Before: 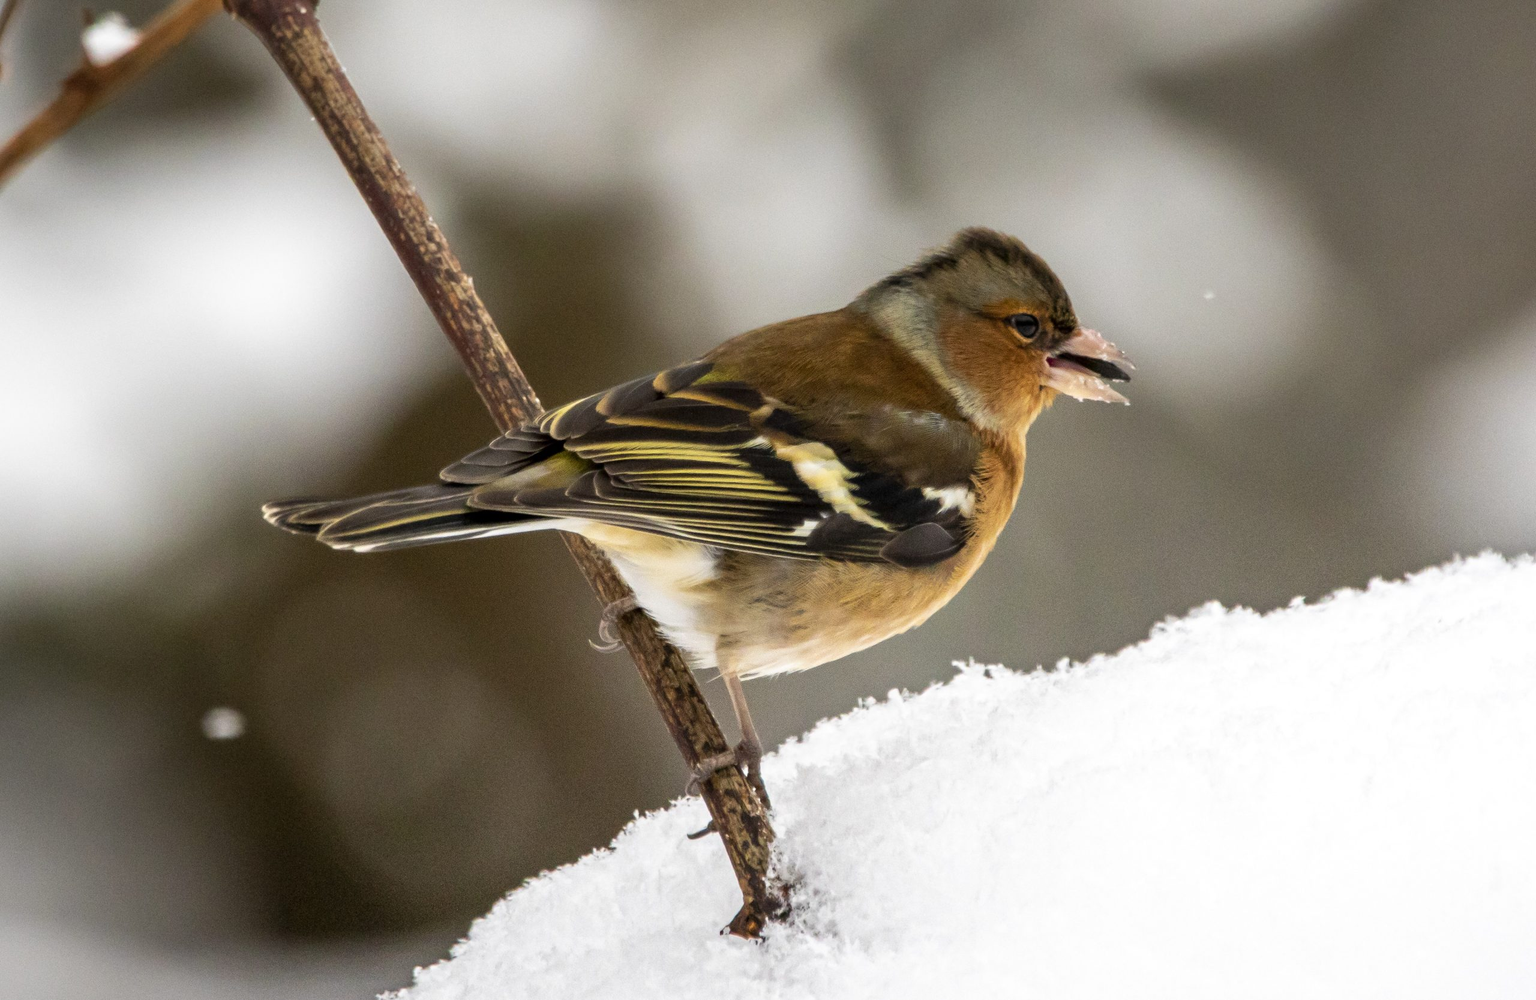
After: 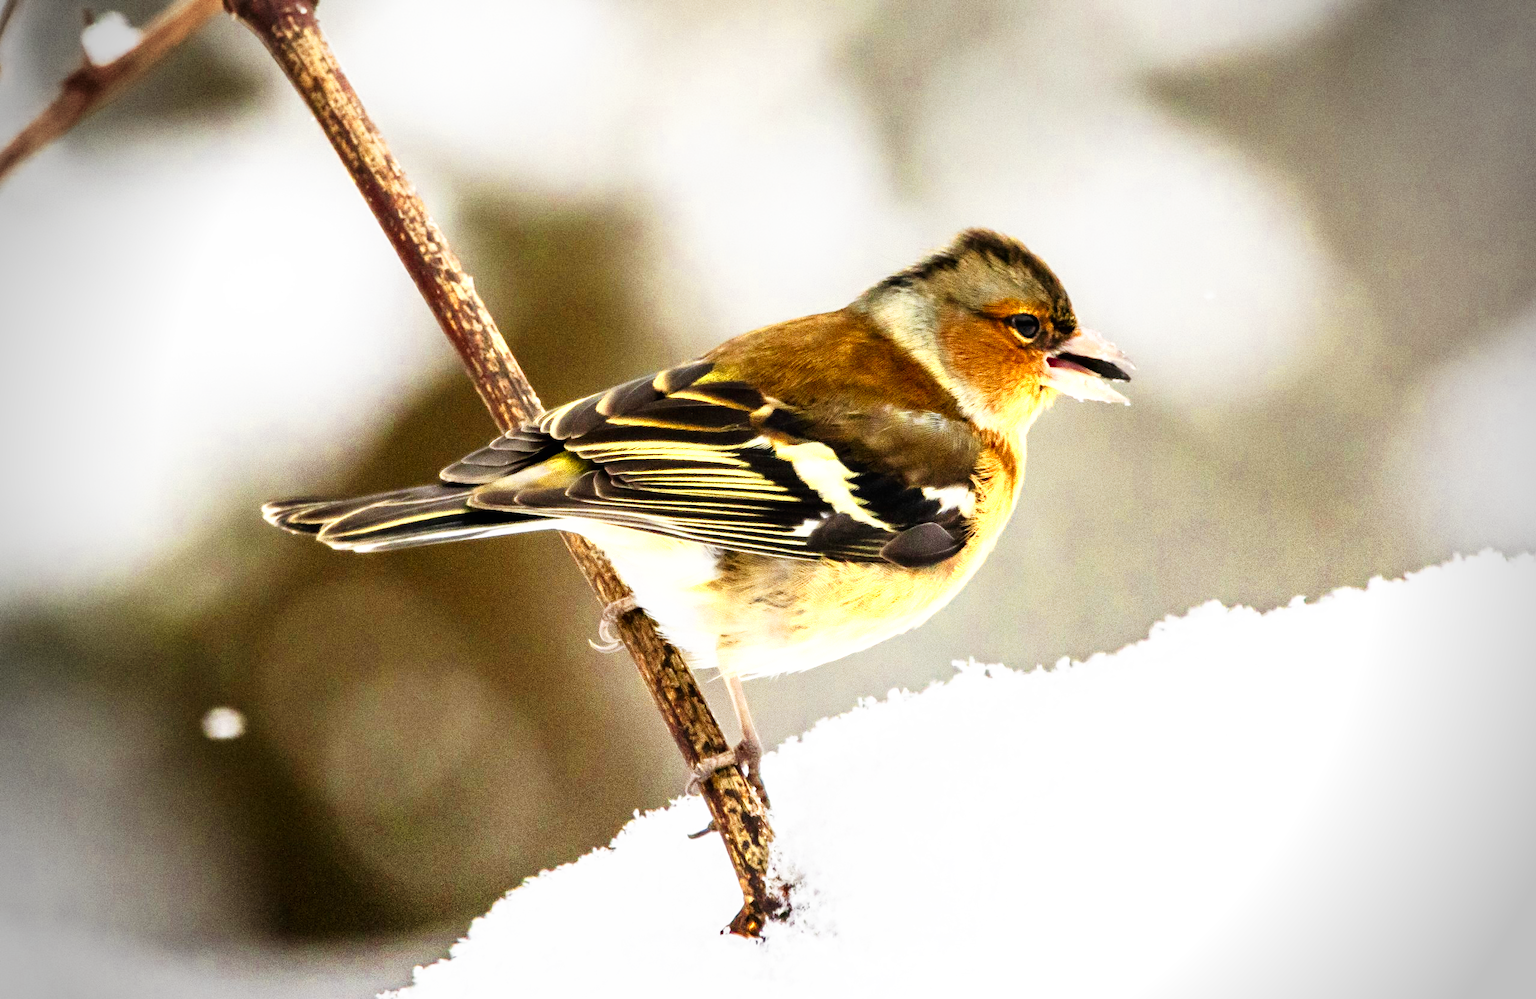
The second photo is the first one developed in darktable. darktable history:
base curve: curves: ch0 [(0, 0) (0.007, 0.004) (0.027, 0.03) (0.046, 0.07) (0.207, 0.54) (0.442, 0.872) (0.673, 0.972) (1, 1)], preserve colors none
color zones: curves: ch0 [(0.004, 0.305) (0.261, 0.623) (0.389, 0.399) (0.708, 0.571) (0.947, 0.34)]; ch1 [(0.025, 0.645) (0.229, 0.584) (0.326, 0.551) (0.484, 0.262) (0.757, 0.643)]
vignetting: fall-off radius 31.48%, brightness -0.472
